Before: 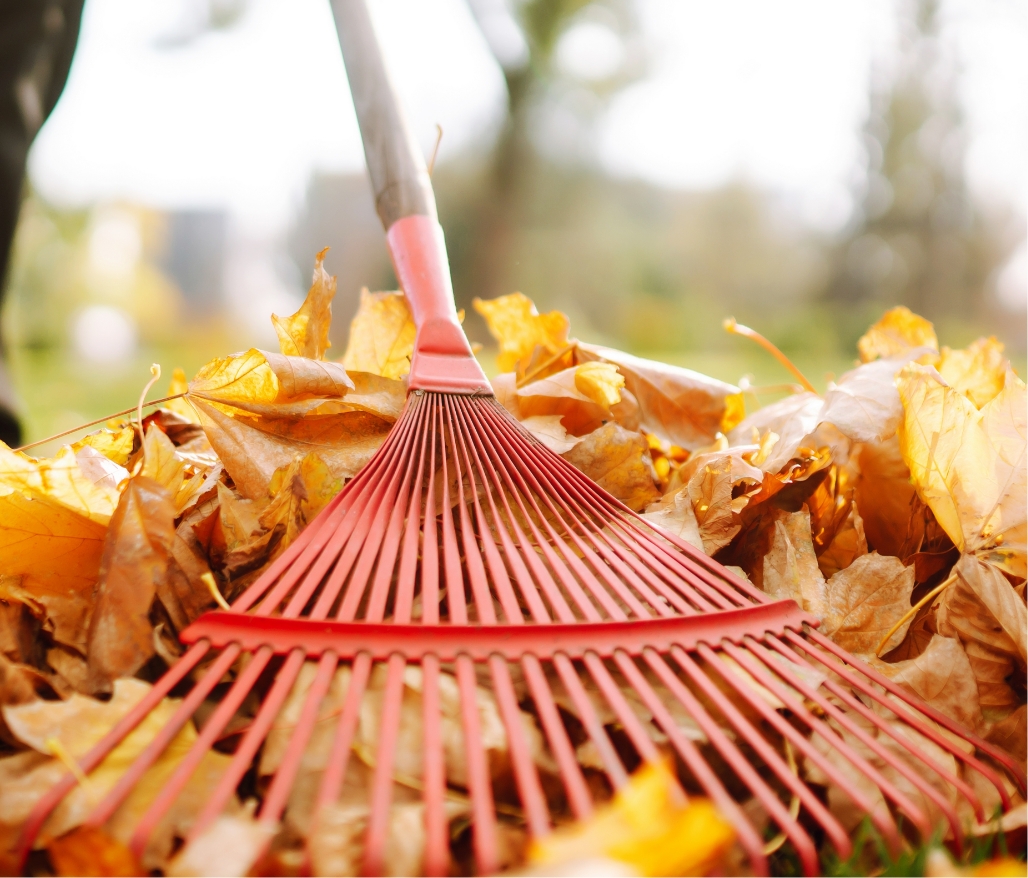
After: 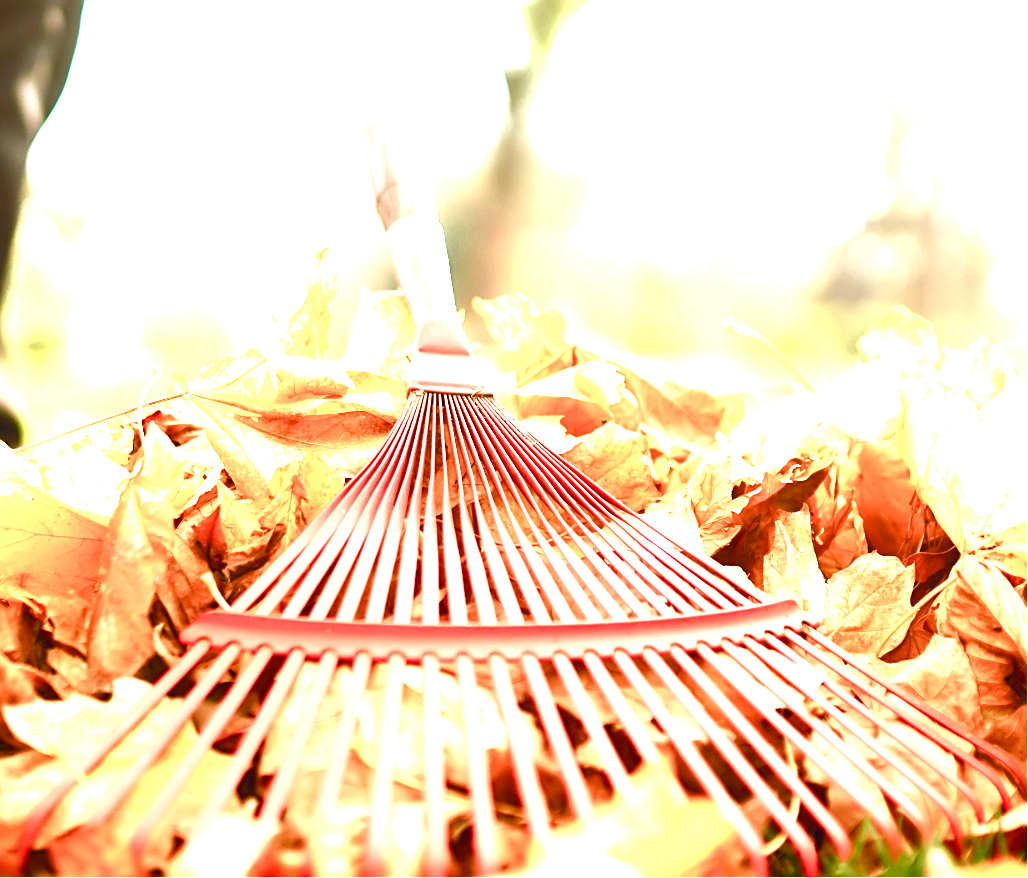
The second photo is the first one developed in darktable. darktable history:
sharpen: on, module defaults
color balance rgb: power › hue 72.68°, perceptual saturation grading › global saturation 20%, perceptual saturation grading › highlights -49.817%, perceptual saturation grading › shadows 25.966%, global vibrance 32.343%
exposure: black level correction 0, exposure 1.753 EV, compensate highlight preservation false
tone equalizer: on, module defaults
